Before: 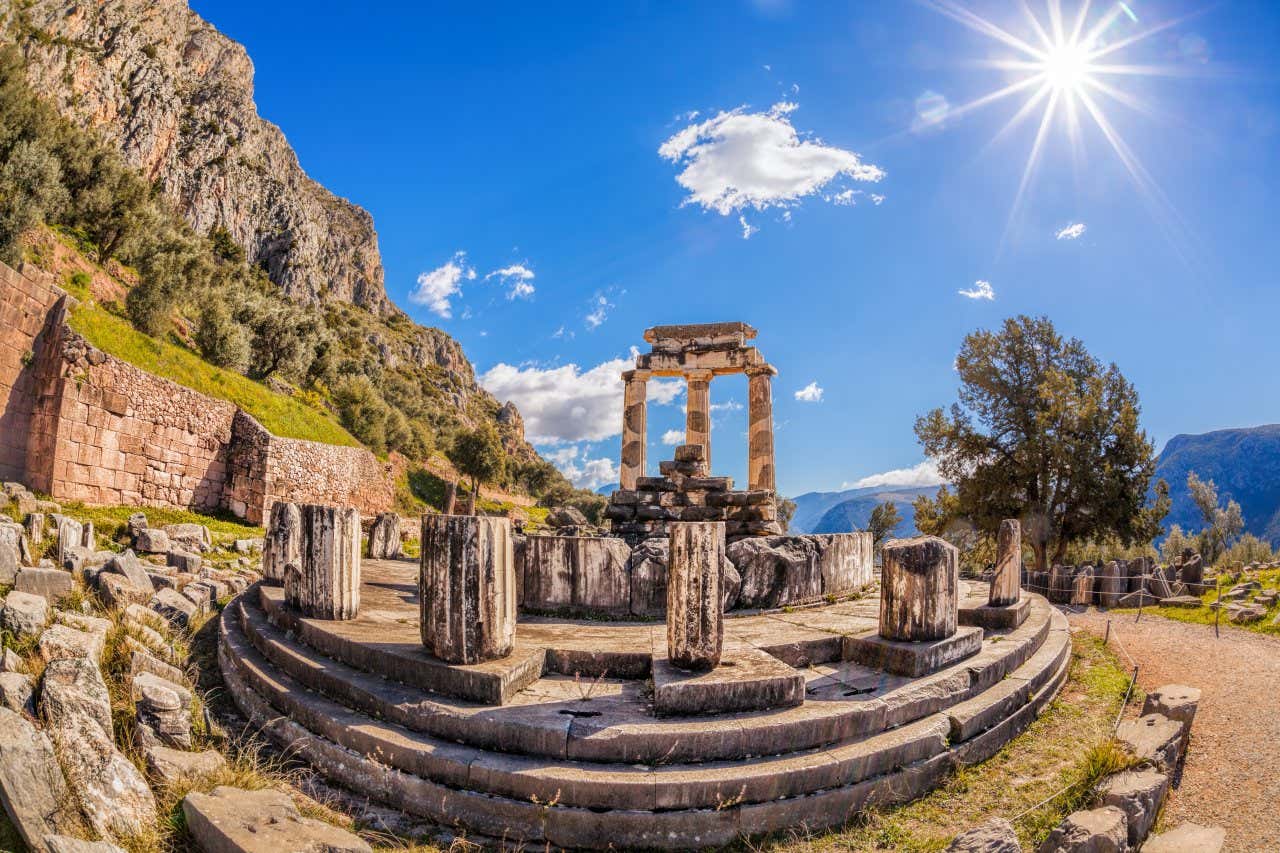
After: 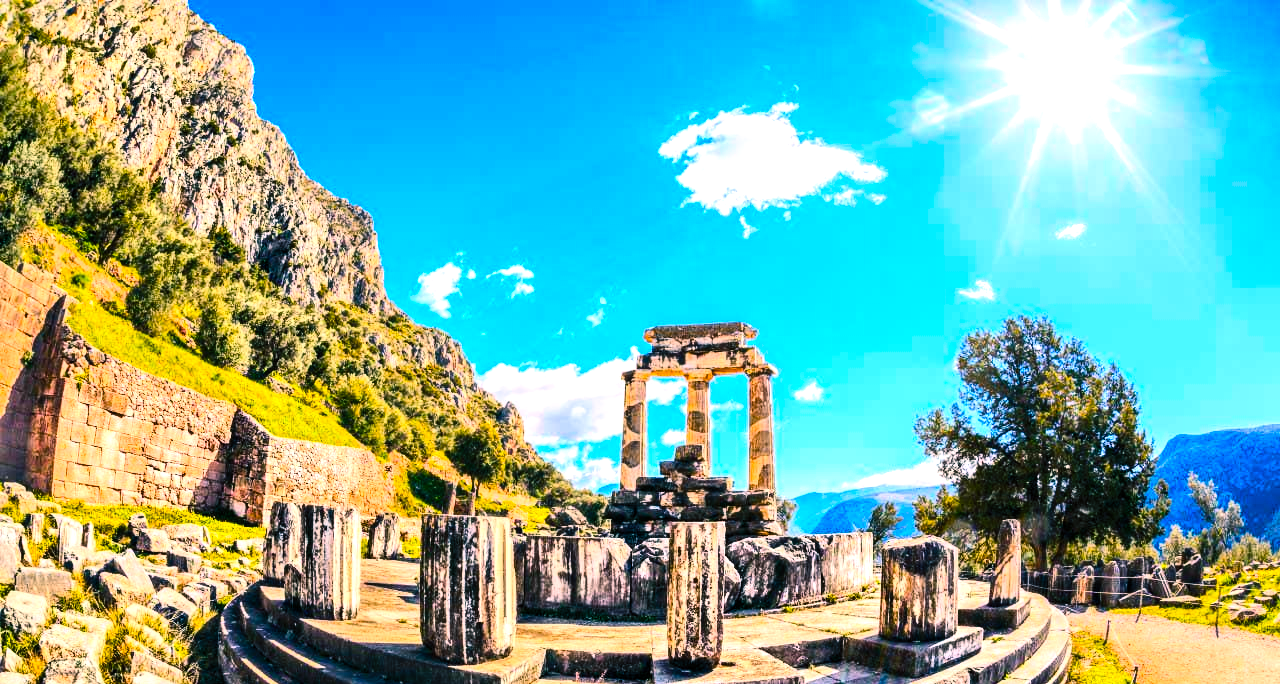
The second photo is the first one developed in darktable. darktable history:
crop: bottom 19.699%
color balance rgb: power › luminance -7.53%, power › chroma 2.264%, power › hue 223.26°, perceptual saturation grading › global saturation 36.783%, perceptual saturation grading › shadows 35.097%, global vibrance 20%
contrast brightness saturation: contrast 0.205, brightness 0.165, saturation 0.221
tone equalizer: -8 EV -1.12 EV, -7 EV -0.982 EV, -6 EV -0.847 EV, -5 EV -0.586 EV, -3 EV 0.565 EV, -2 EV 0.888 EV, -1 EV 0.996 EV, +0 EV 1.07 EV, edges refinement/feathering 500, mask exposure compensation -1.26 EV, preserve details no
